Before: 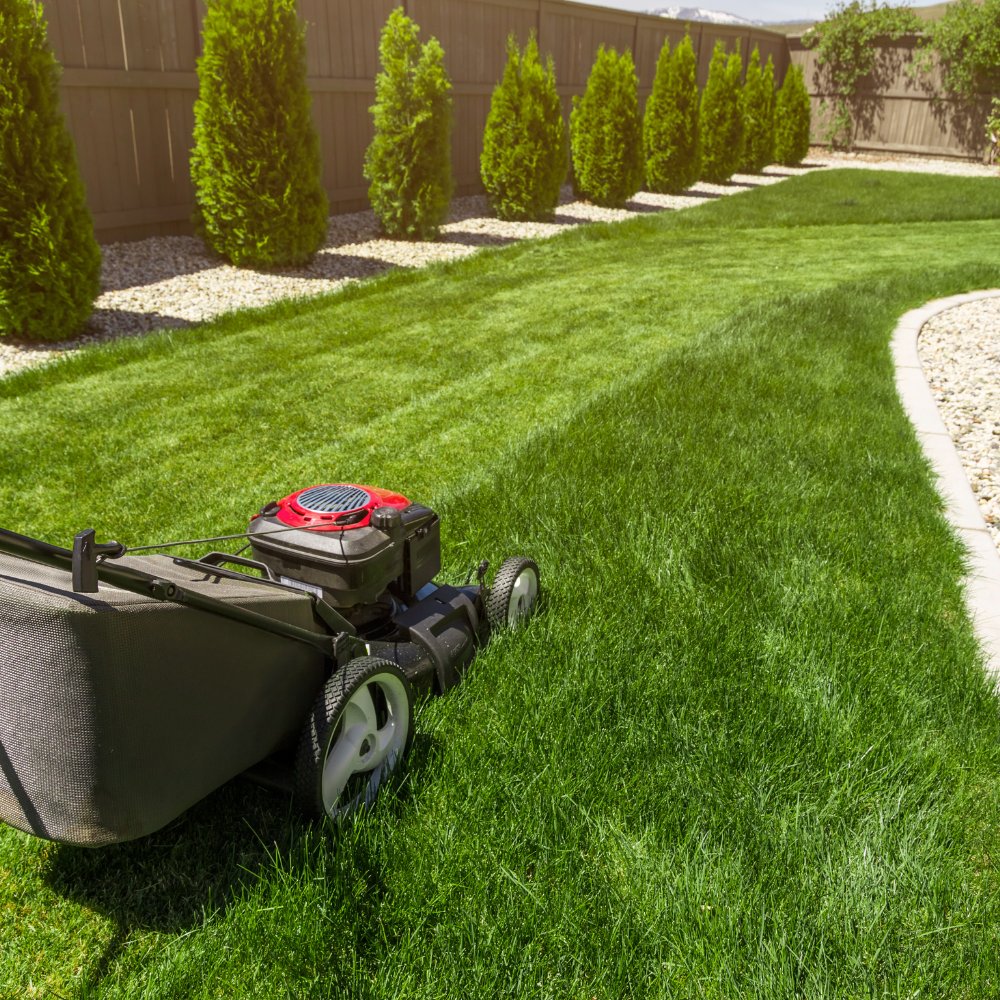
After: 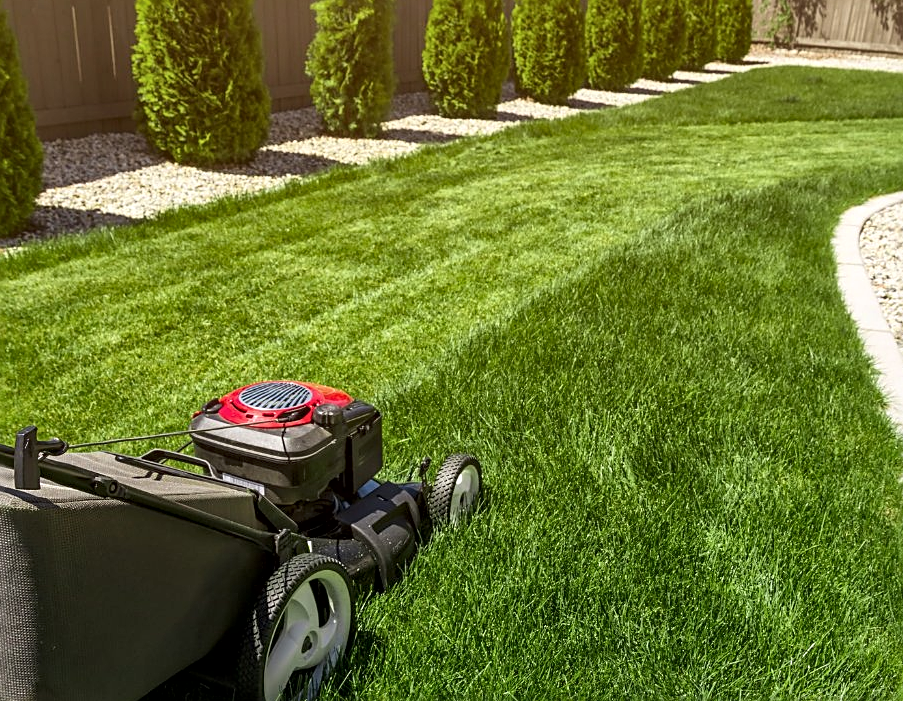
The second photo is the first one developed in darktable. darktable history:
sharpen: on, module defaults
local contrast: mode bilateral grid, contrast 20, coarseness 51, detail 150%, midtone range 0.2
crop: left 5.847%, top 10.328%, right 3.759%, bottom 19.494%
